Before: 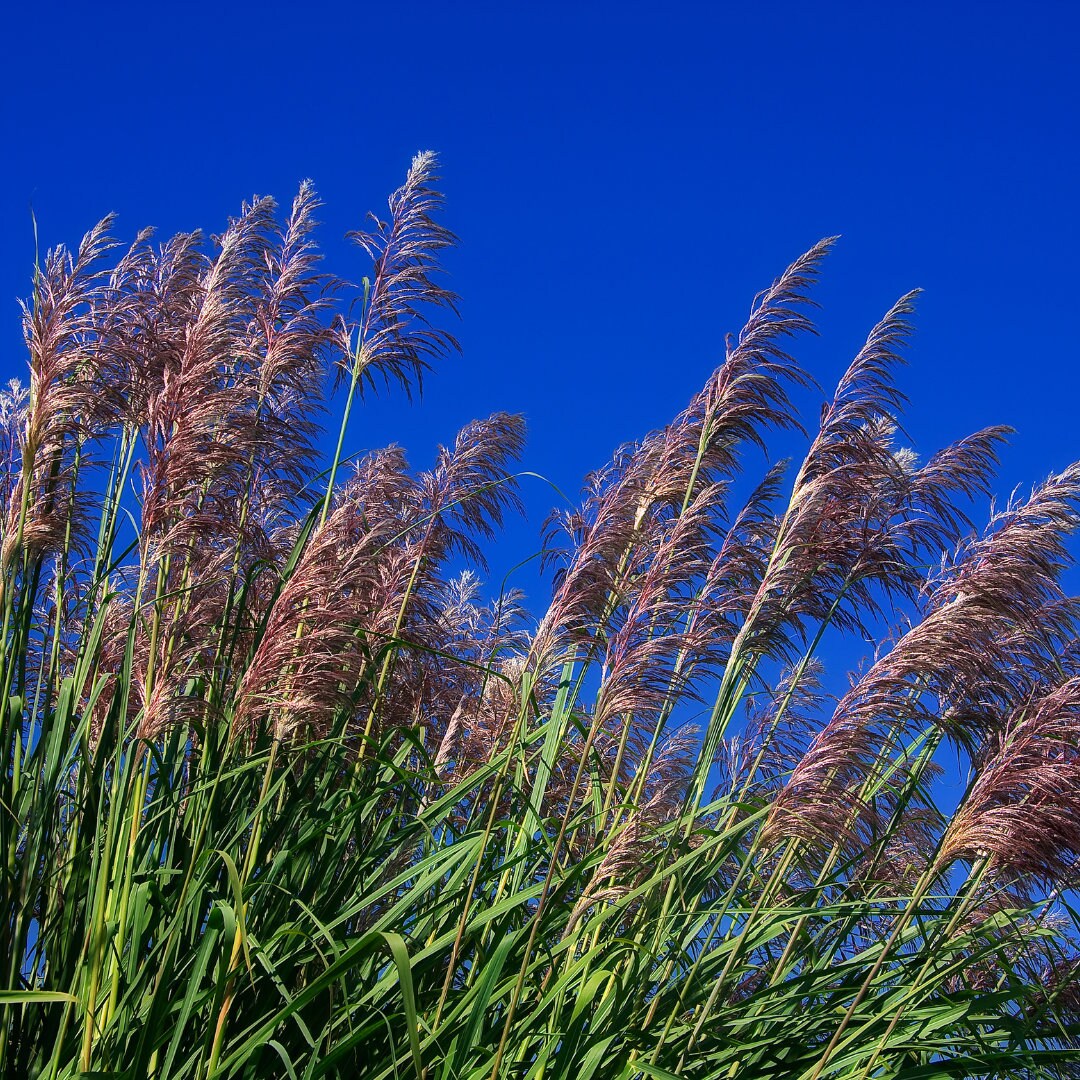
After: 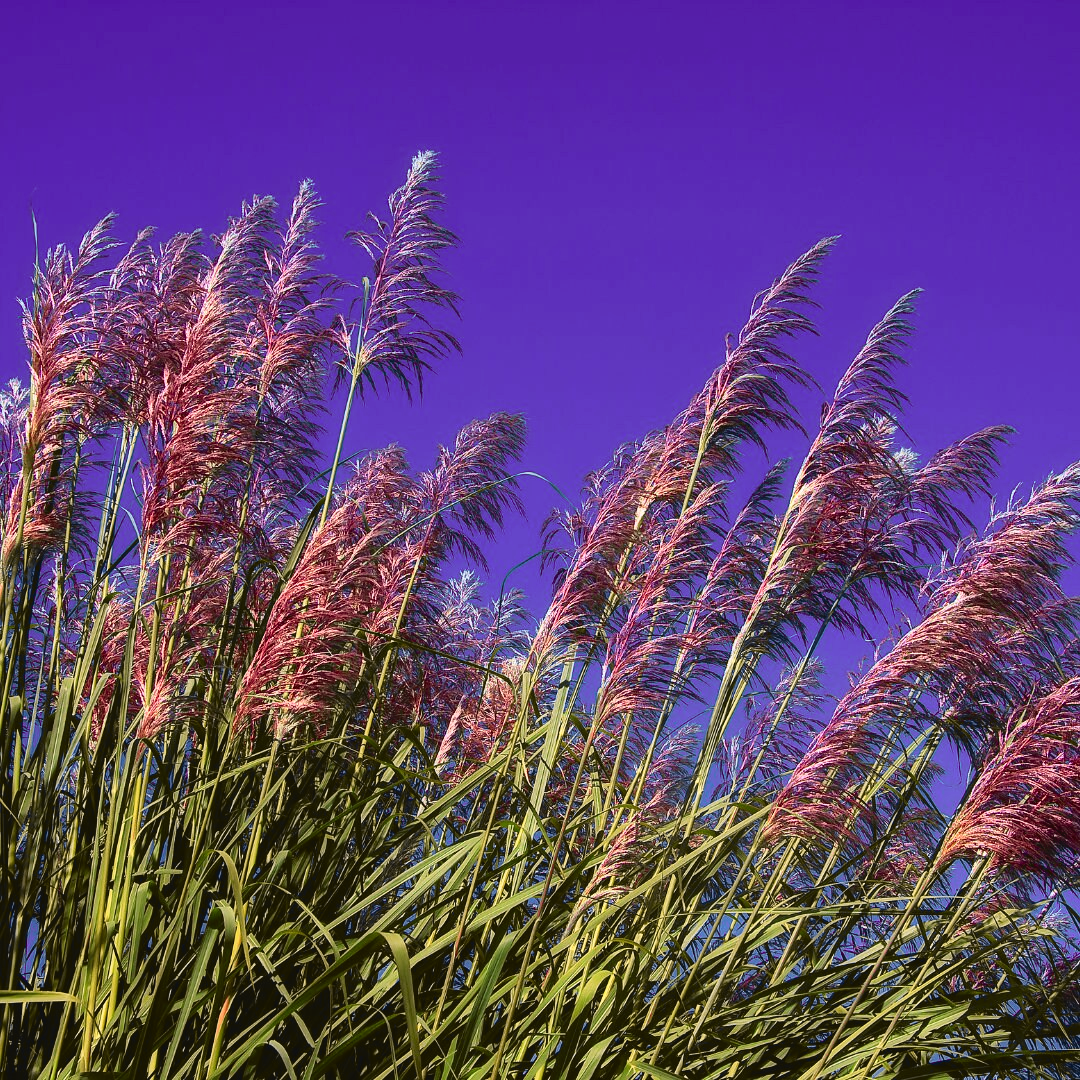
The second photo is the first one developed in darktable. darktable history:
tone curve: curves: ch0 [(0, 0.036) (0.119, 0.115) (0.466, 0.498) (0.715, 0.767) (0.817, 0.865) (1, 0.998)]; ch1 [(0, 0) (0.377, 0.424) (0.442, 0.491) (0.487, 0.498) (0.514, 0.512) (0.536, 0.577) (0.66, 0.724) (1, 1)]; ch2 [(0, 0) (0.38, 0.405) (0.463, 0.443) (0.492, 0.486) (0.526, 0.541) (0.578, 0.598) (1, 1)], color space Lab, independent channels, preserve colors none
